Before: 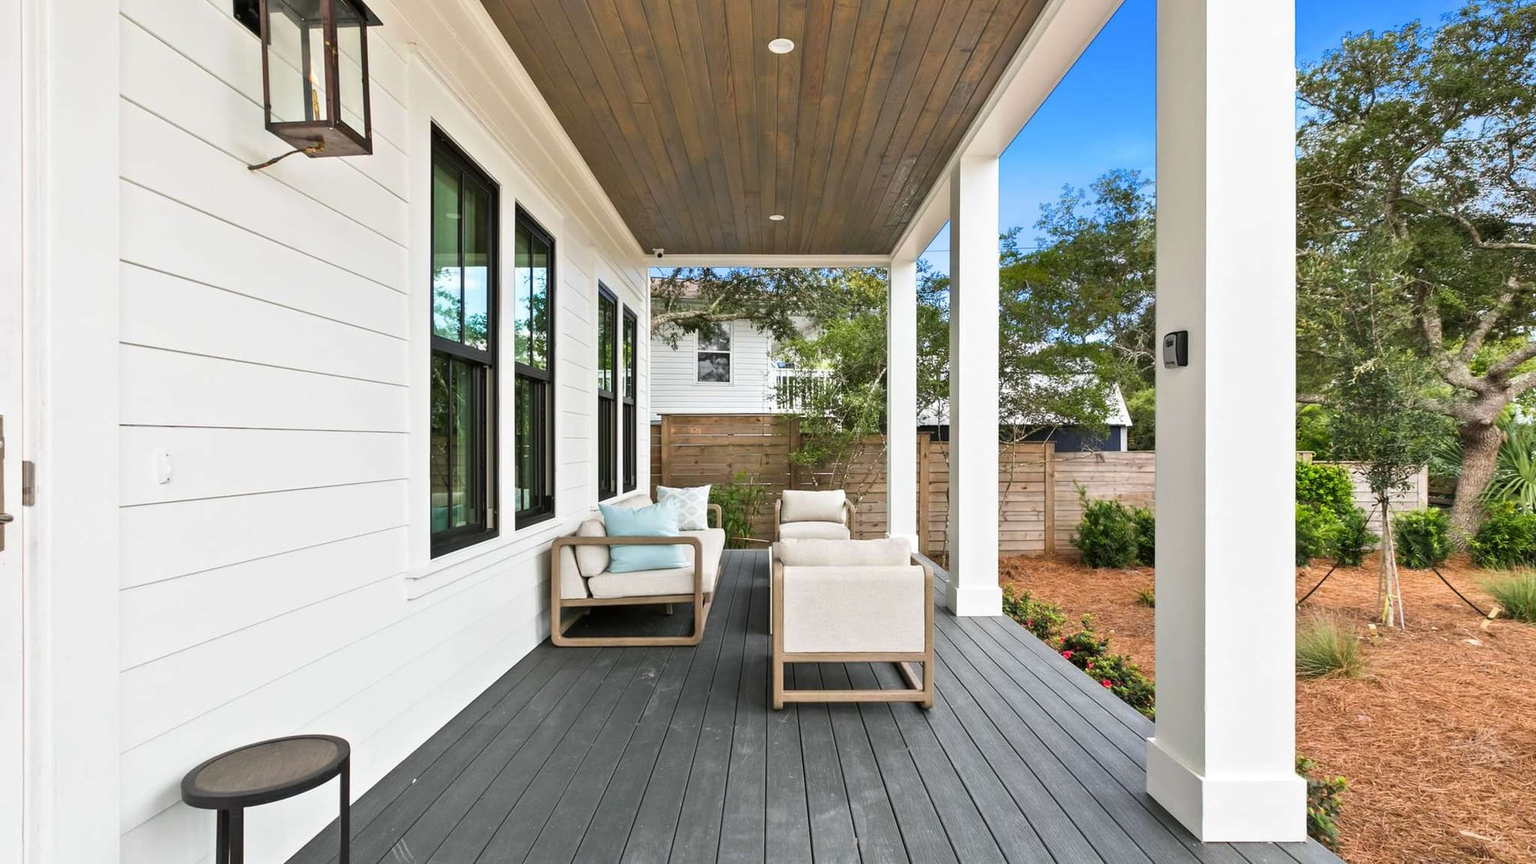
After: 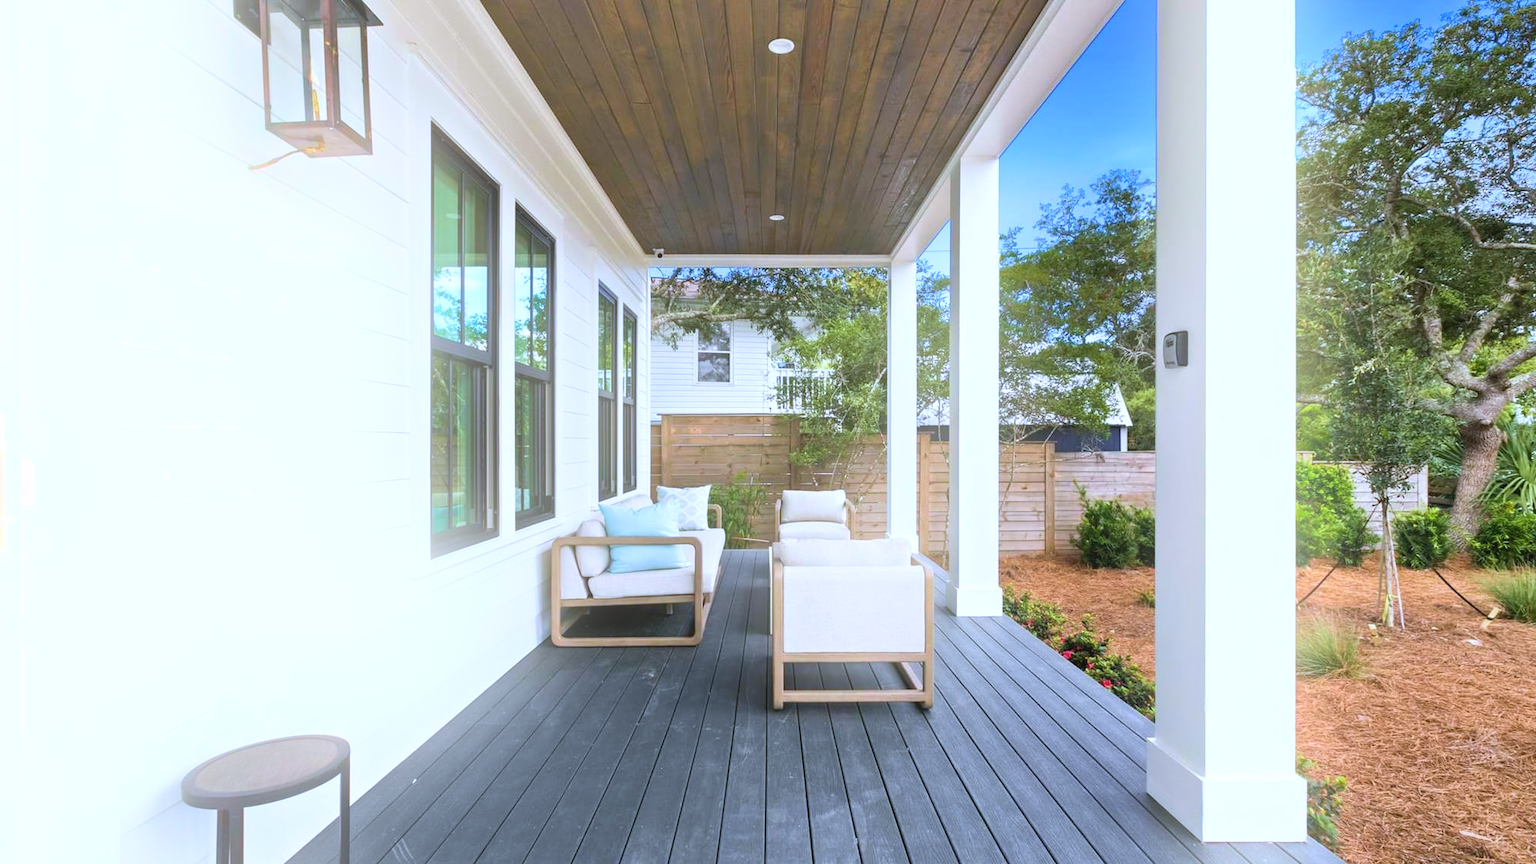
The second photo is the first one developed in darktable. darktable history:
bloom: size 16%, threshold 98%, strength 20%
exposure: compensate highlight preservation false
velvia: on, module defaults
white balance: red 0.948, green 1.02, blue 1.176
